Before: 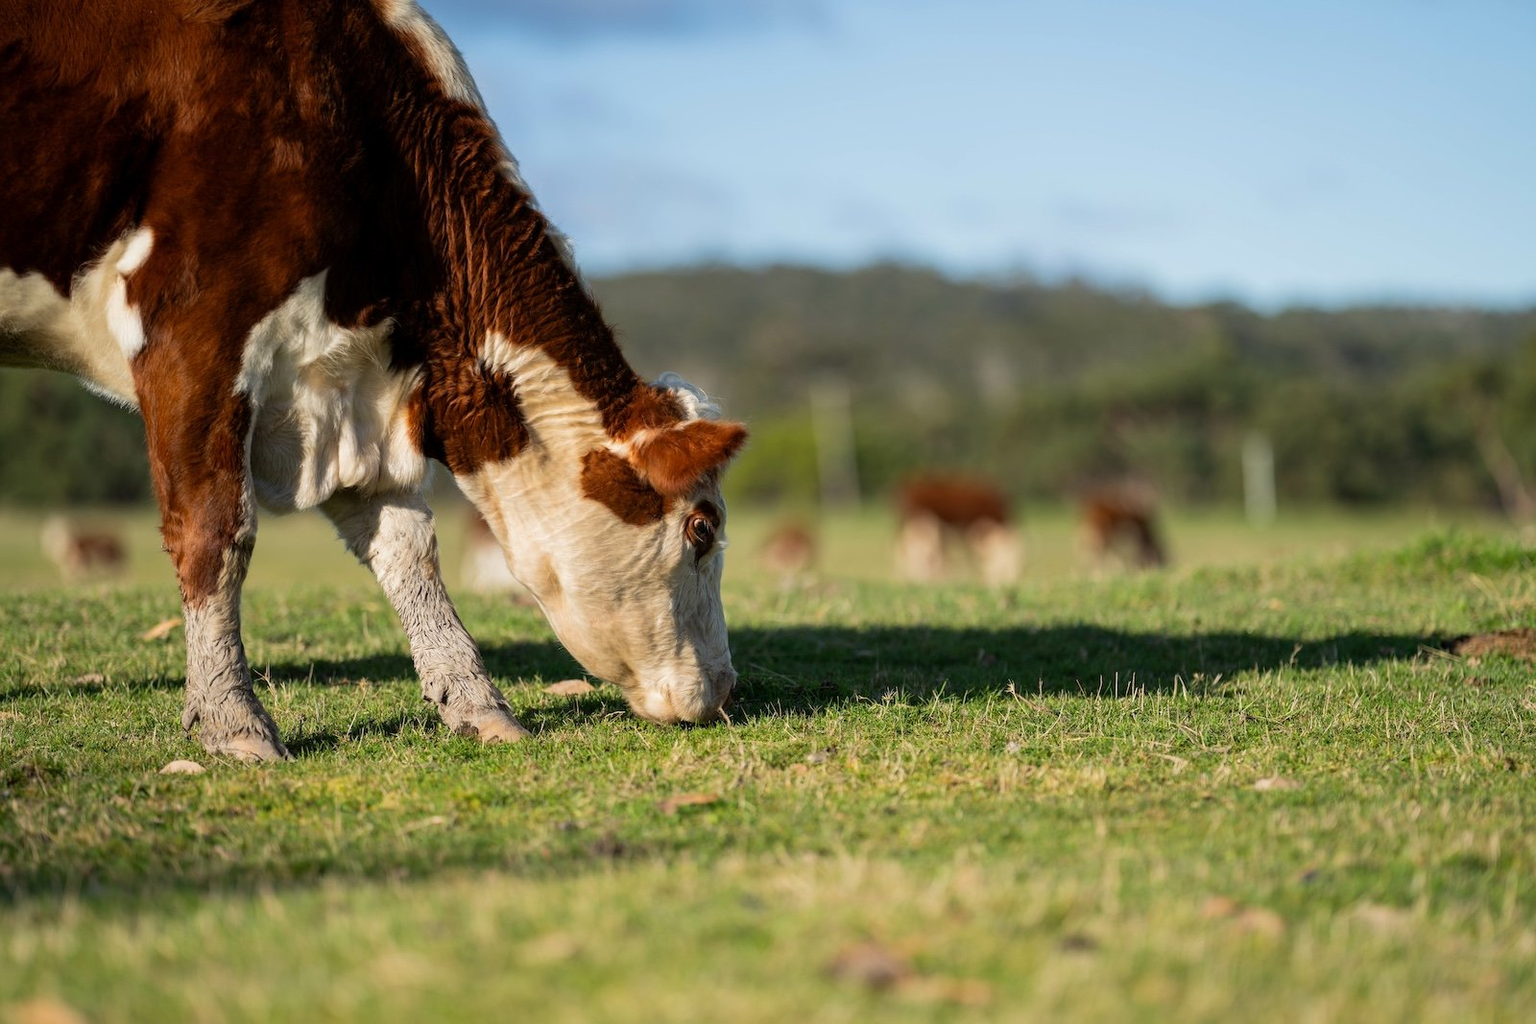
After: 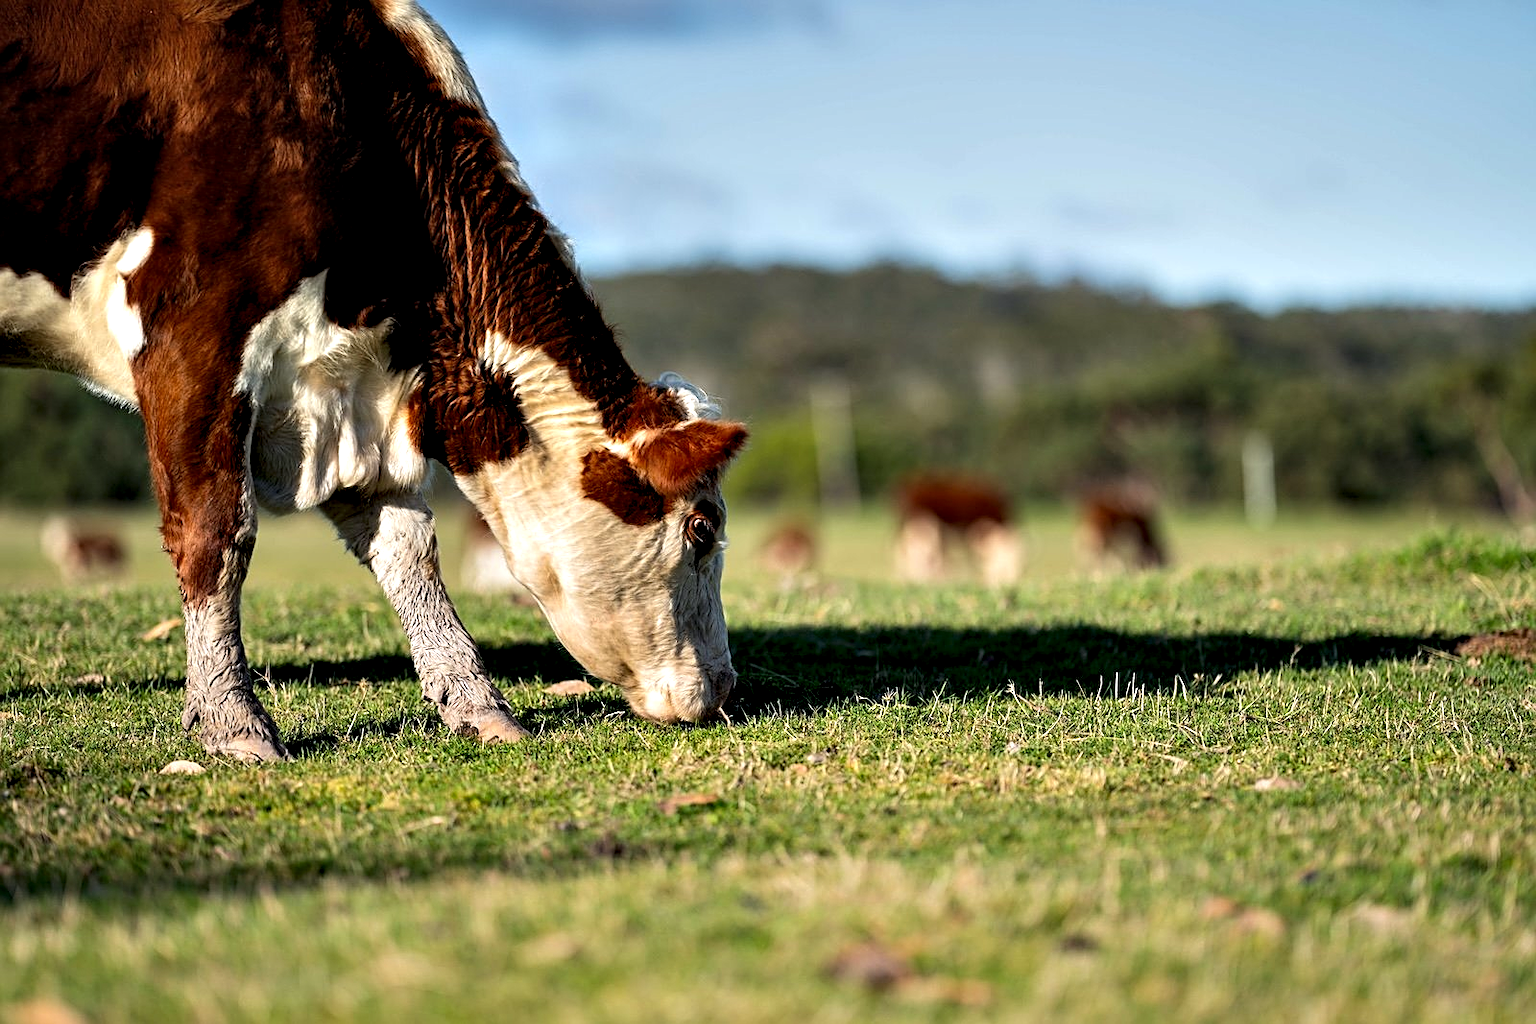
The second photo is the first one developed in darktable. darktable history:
contrast equalizer: octaves 7, y [[0.6 ×6], [0.55 ×6], [0 ×6], [0 ×6], [0 ×6]]
sharpen: on, module defaults
